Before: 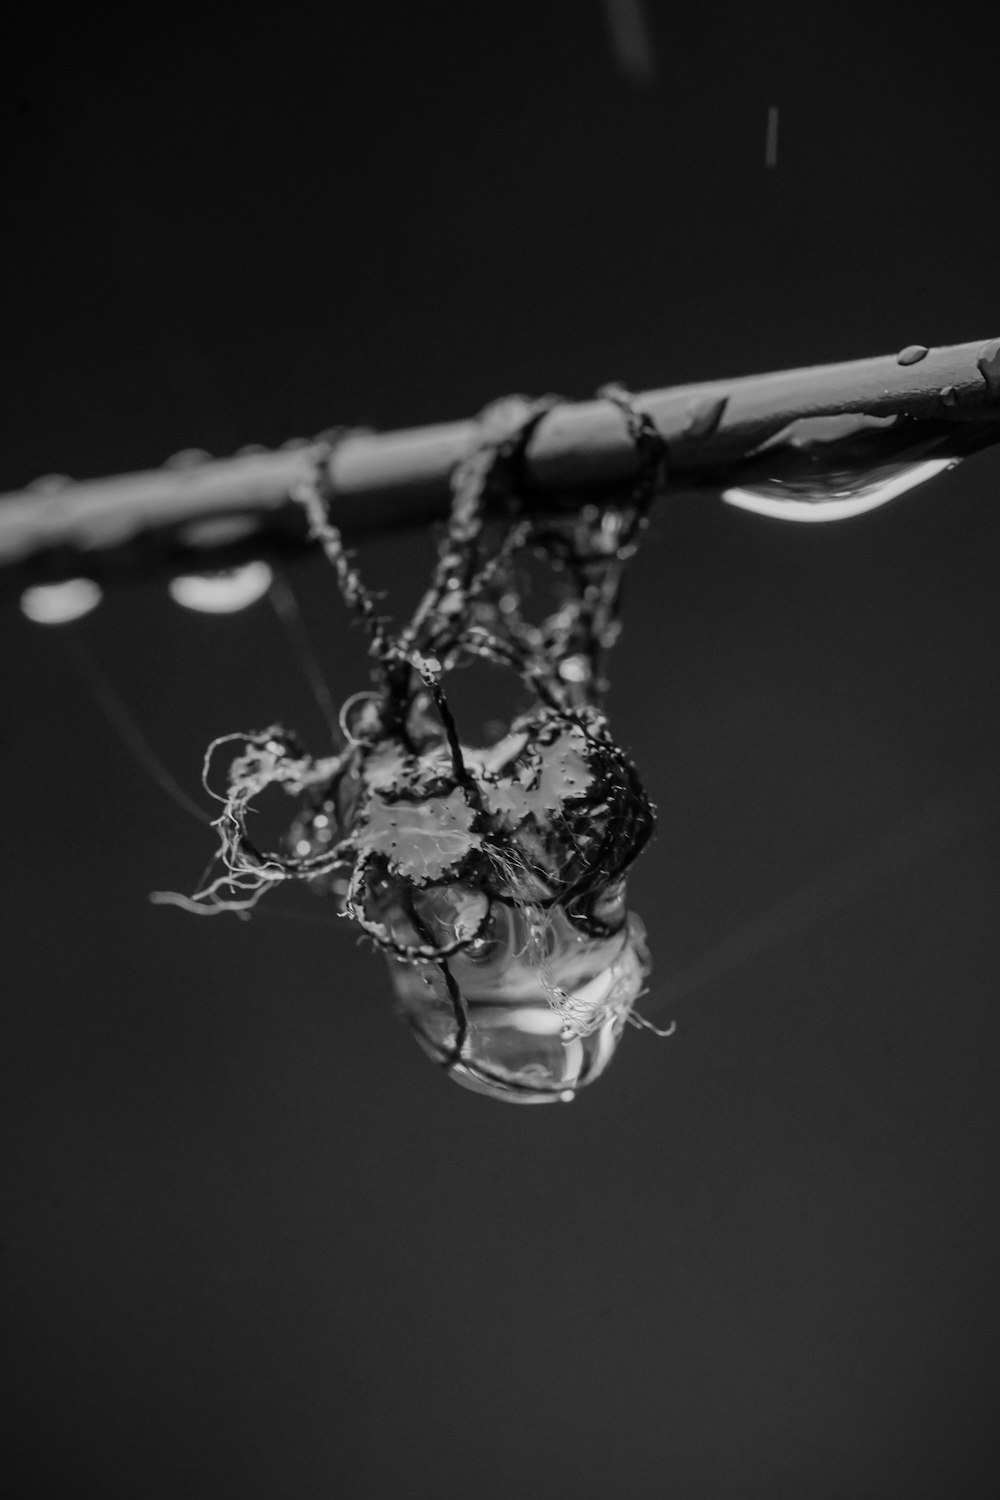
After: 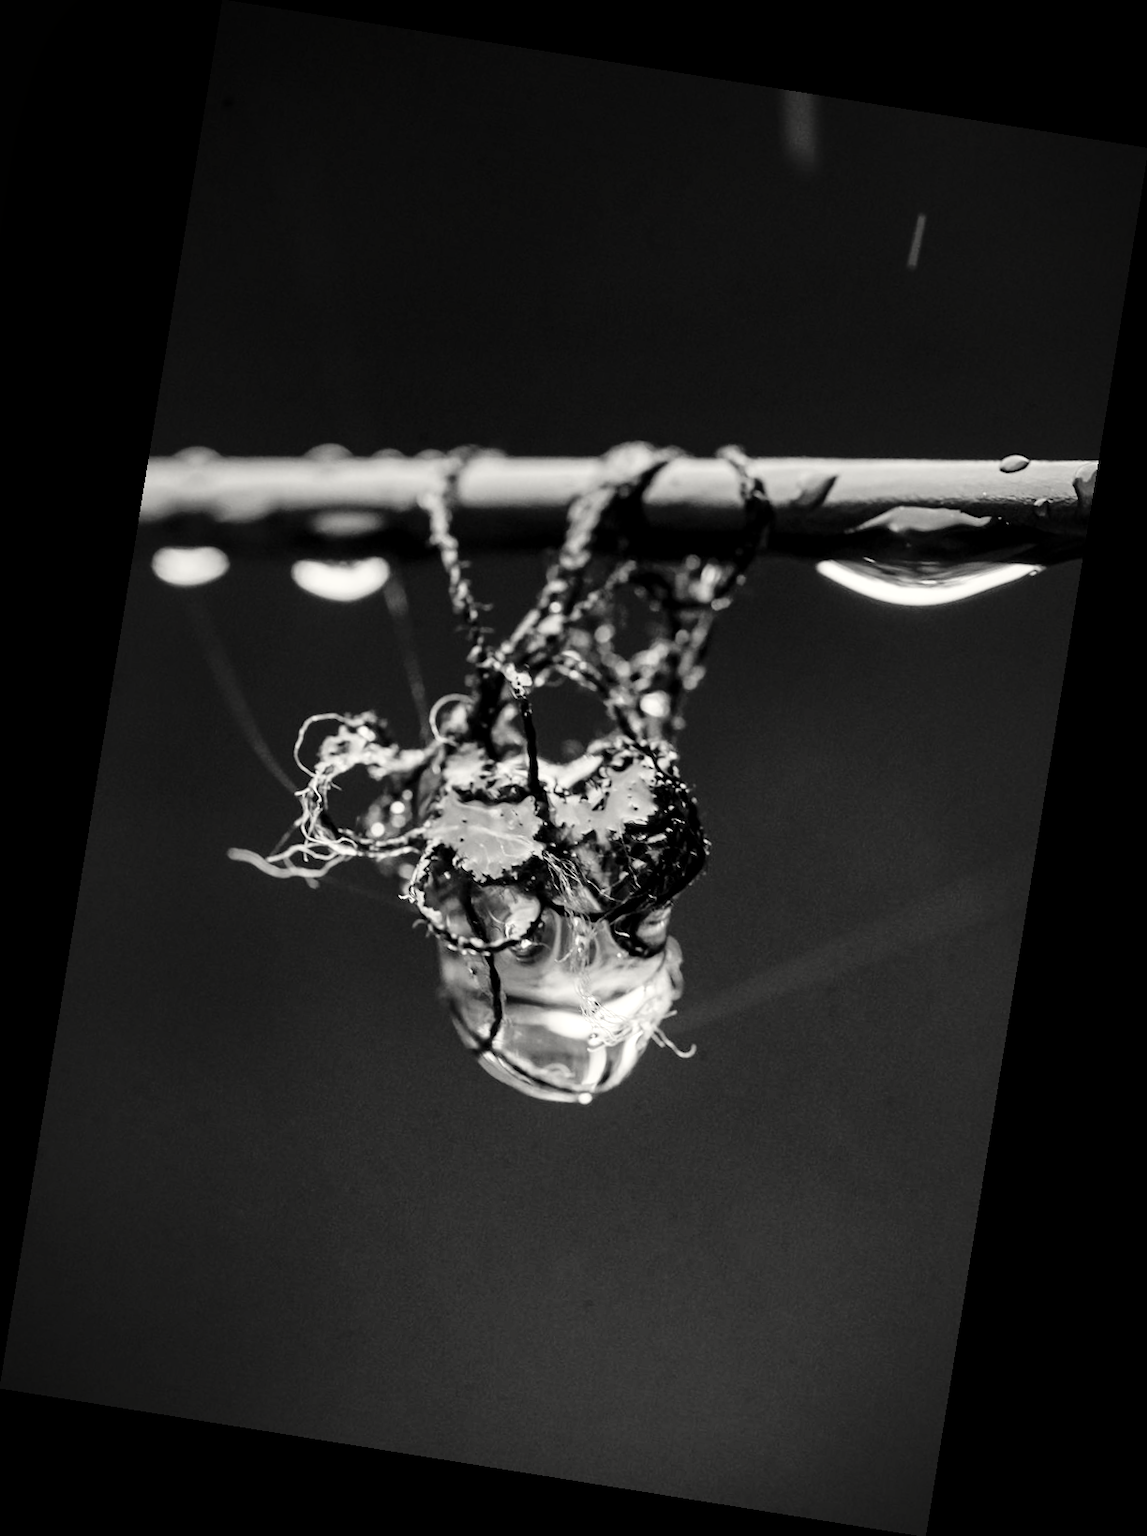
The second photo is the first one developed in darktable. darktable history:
rotate and perspective: rotation 9.12°, automatic cropping off
color zones: curves: ch0 [(0.018, 0.548) (0.224, 0.64) (0.425, 0.447) (0.675, 0.575) (0.732, 0.579)]; ch1 [(0.066, 0.487) (0.25, 0.5) (0.404, 0.43) (0.75, 0.421) (0.956, 0.421)]; ch2 [(0.044, 0.561) (0.215, 0.465) (0.399, 0.544) (0.465, 0.548) (0.614, 0.447) (0.724, 0.43) (0.882, 0.623) (0.956, 0.632)]
exposure: black level correction 0, exposure 0.5 EV, compensate exposure bias true, compensate highlight preservation false
local contrast: mode bilateral grid, contrast 20, coarseness 100, detail 150%, midtone range 0.2
base curve: curves: ch0 [(0, 0) (0.036, 0.025) (0.121, 0.166) (0.206, 0.329) (0.605, 0.79) (1, 1)], preserve colors none
color correction: highlights b* 3
white balance: emerald 1
